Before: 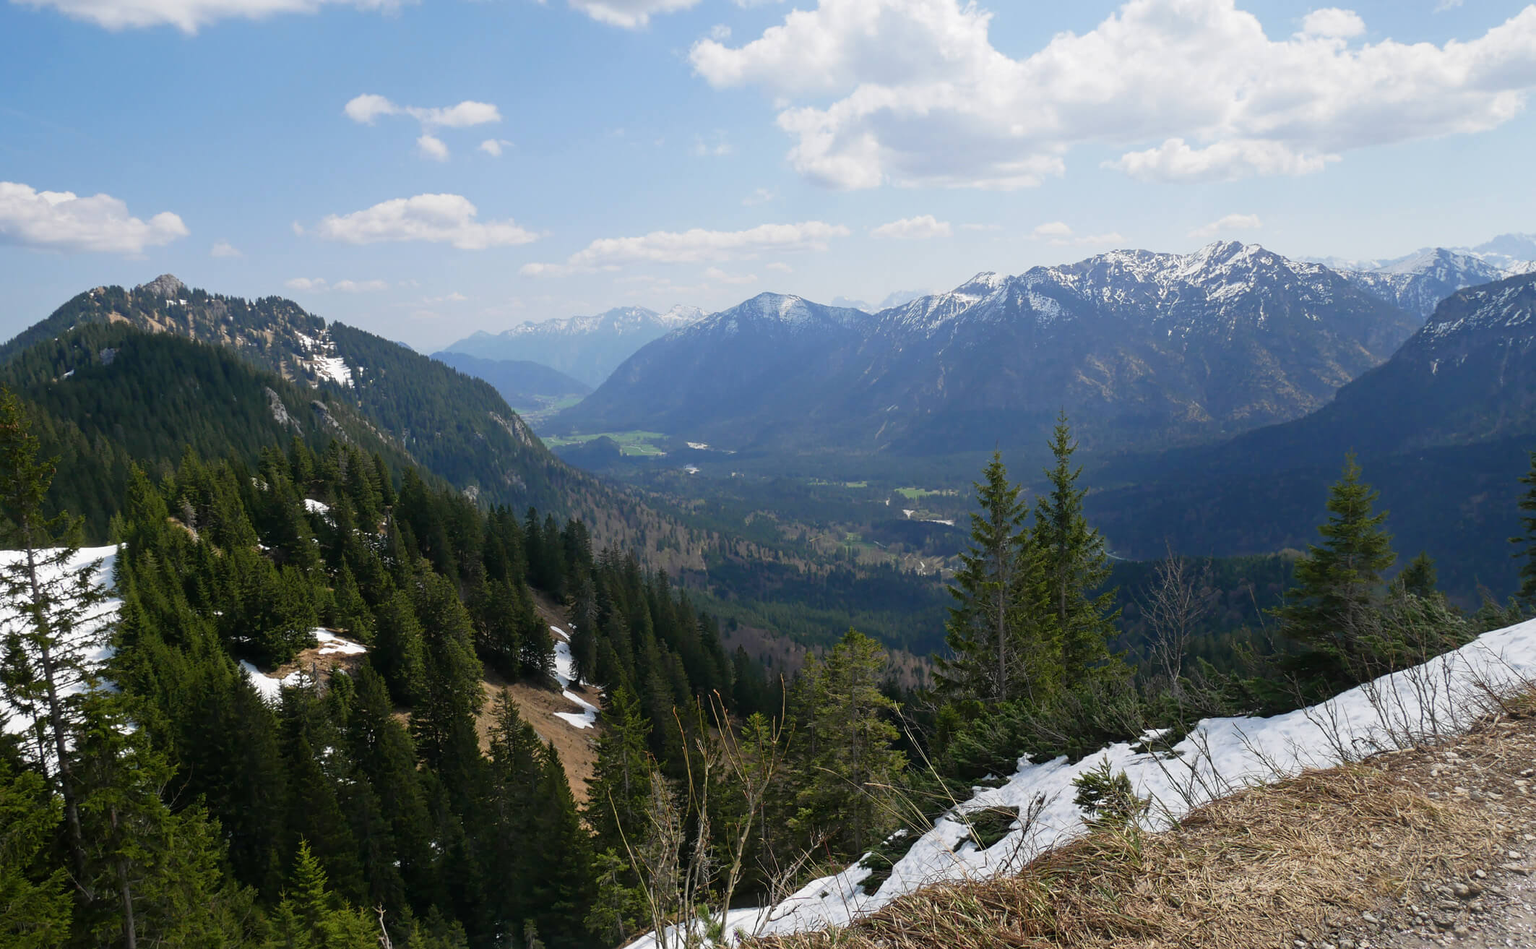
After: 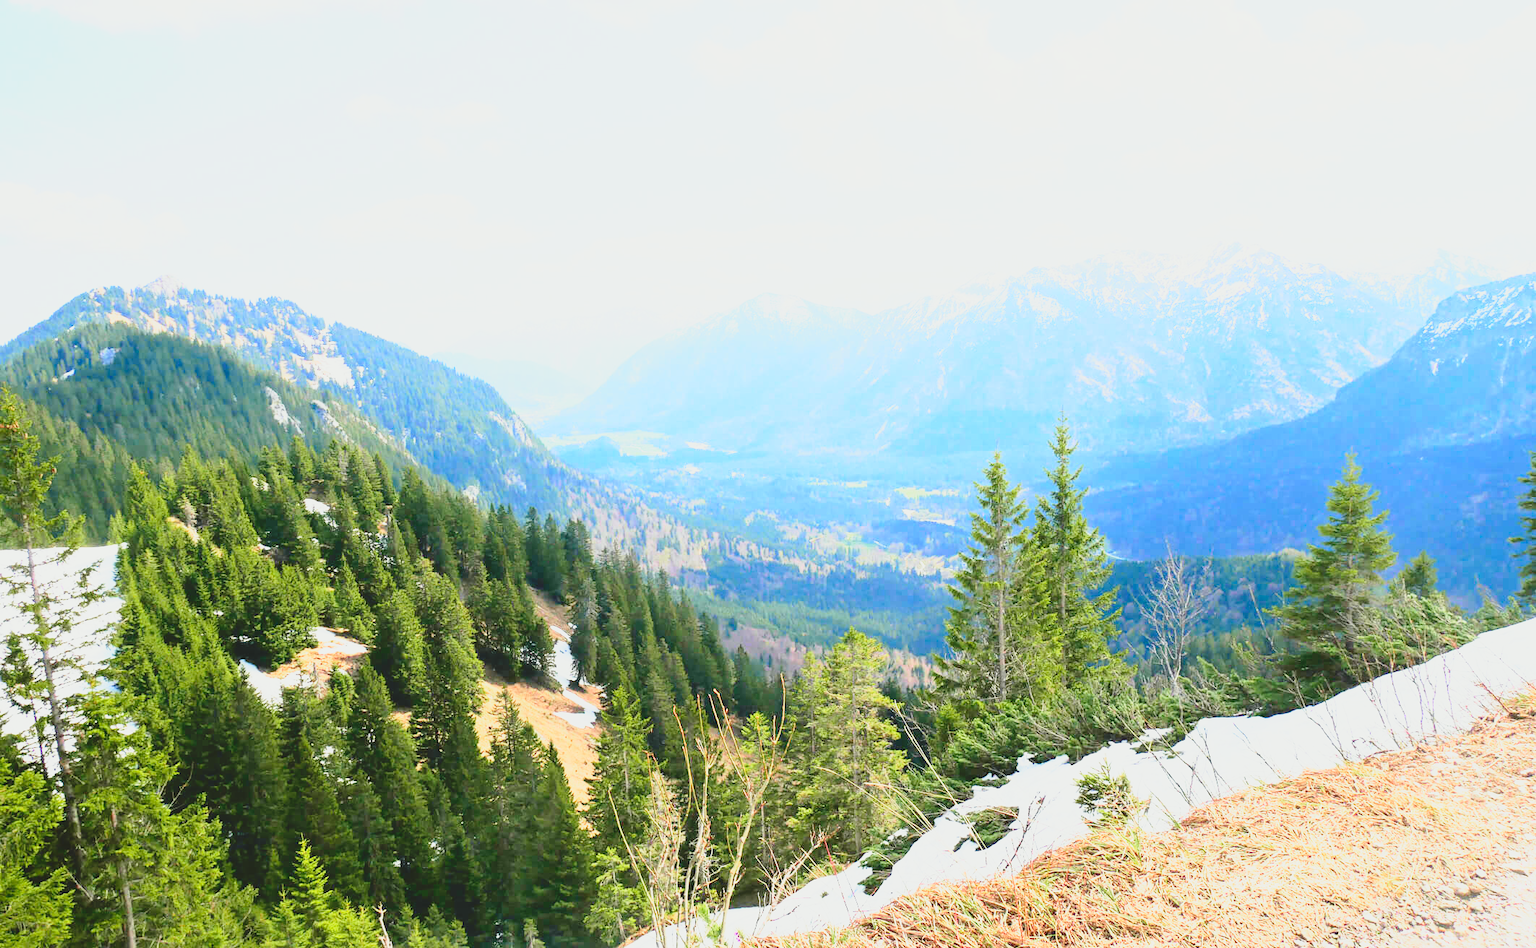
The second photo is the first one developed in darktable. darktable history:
tone curve: curves: ch0 [(0.003, 0.032) (0.037, 0.037) (0.142, 0.117) (0.279, 0.311) (0.405, 0.49) (0.526, 0.651) (0.722, 0.857) (0.875, 0.946) (1, 0.98)]; ch1 [(0, 0) (0.305, 0.325) (0.453, 0.437) (0.482, 0.474) (0.501, 0.498) (0.515, 0.523) (0.559, 0.591) (0.6, 0.643) (0.656, 0.707) (1, 1)]; ch2 [(0, 0) (0.323, 0.277) (0.424, 0.396) (0.479, 0.484) (0.499, 0.502) (0.515, 0.537) (0.573, 0.602) (0.653, 0.675) (0.75, 0.756) (1, 1)], color space Lab, independent channels, preserve colors none
exposure: black level correction 0, exposure 1.199 EV, compensate exposure bias true, compensate highlight preservation false
base curve: curves: ch0 [(0, 0) (0.012, 0.01) (0.073, 0.168) (0.31, 0.711) (0.645, 0.957) (1, 1)], preserve colors none
contrast brightness saturation: contrast -0.282
